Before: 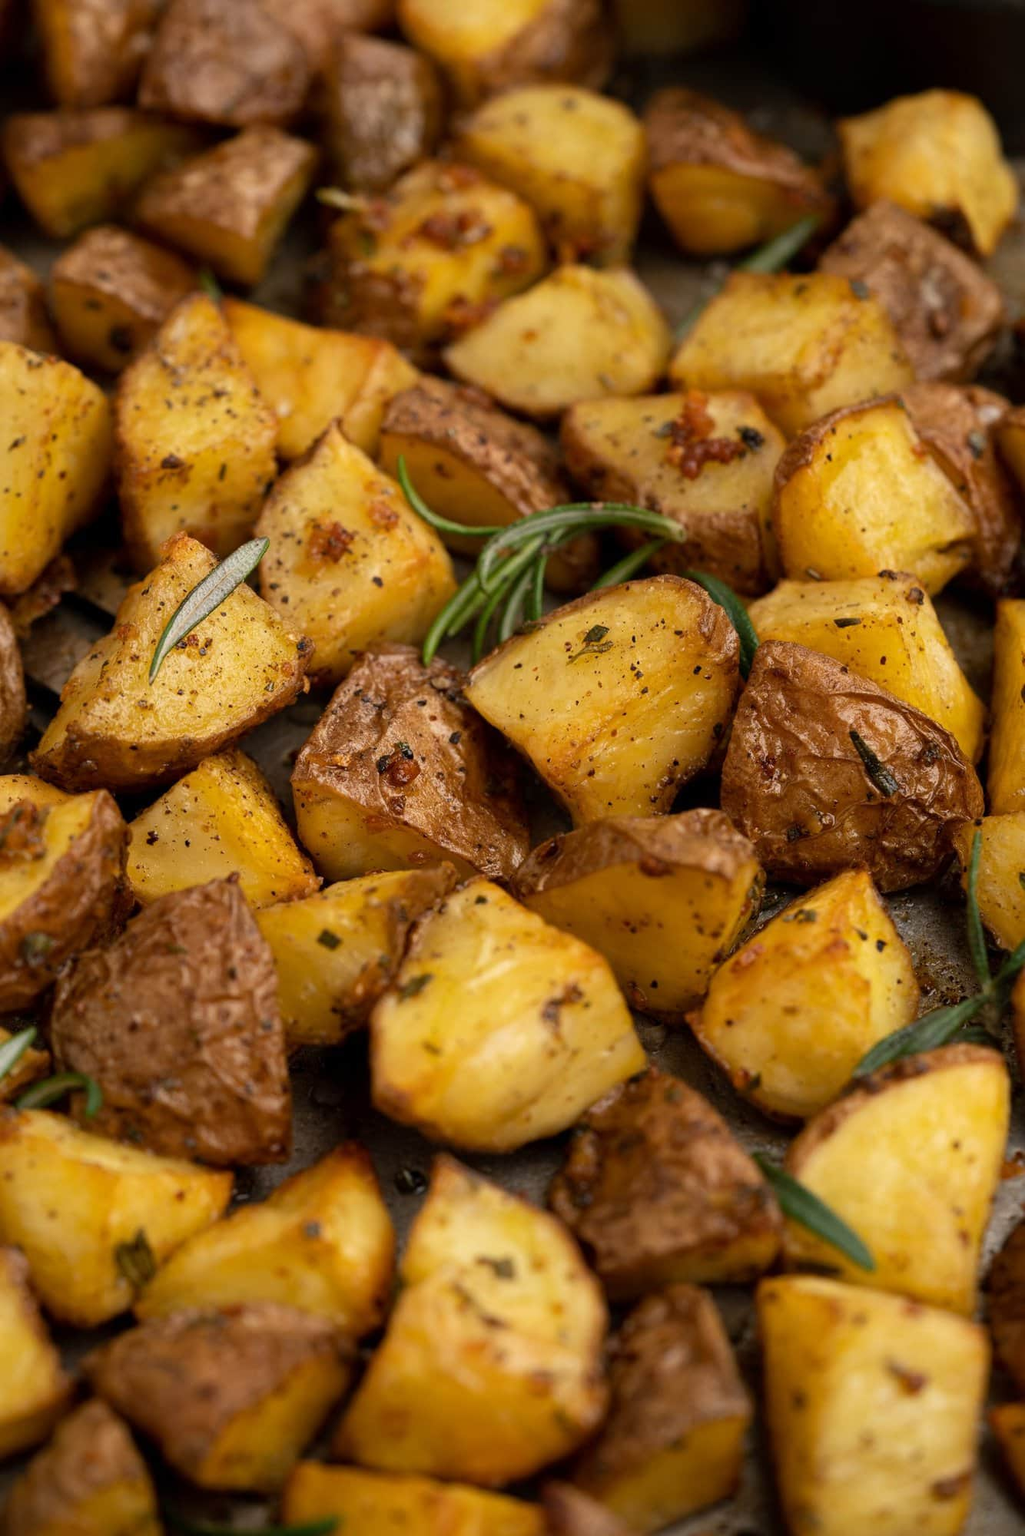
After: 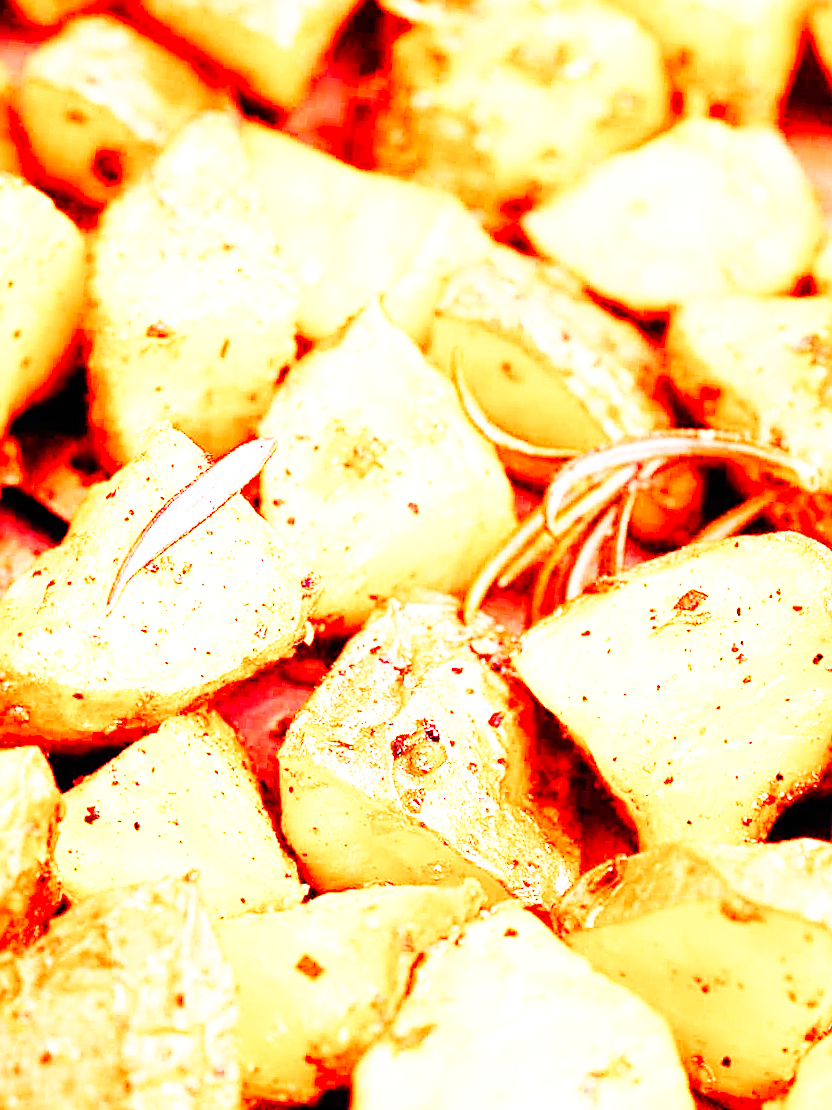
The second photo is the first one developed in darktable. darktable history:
sharpen: on, module defaults
base curve: curves: ch0 [(0, 0) (0.007, 0.004) (0.027, 0.03) (0.046, 0.07) (0.207, 0.54) (0.442, 0.872) (0.673, 0.972) (1, 1)], preserve colors none
white balance: red 4.26, blue 1.802
crop and rotate: angle -4.99°, left 2.122%, top 6.945%, right 27.566%, bottom 30.519%
